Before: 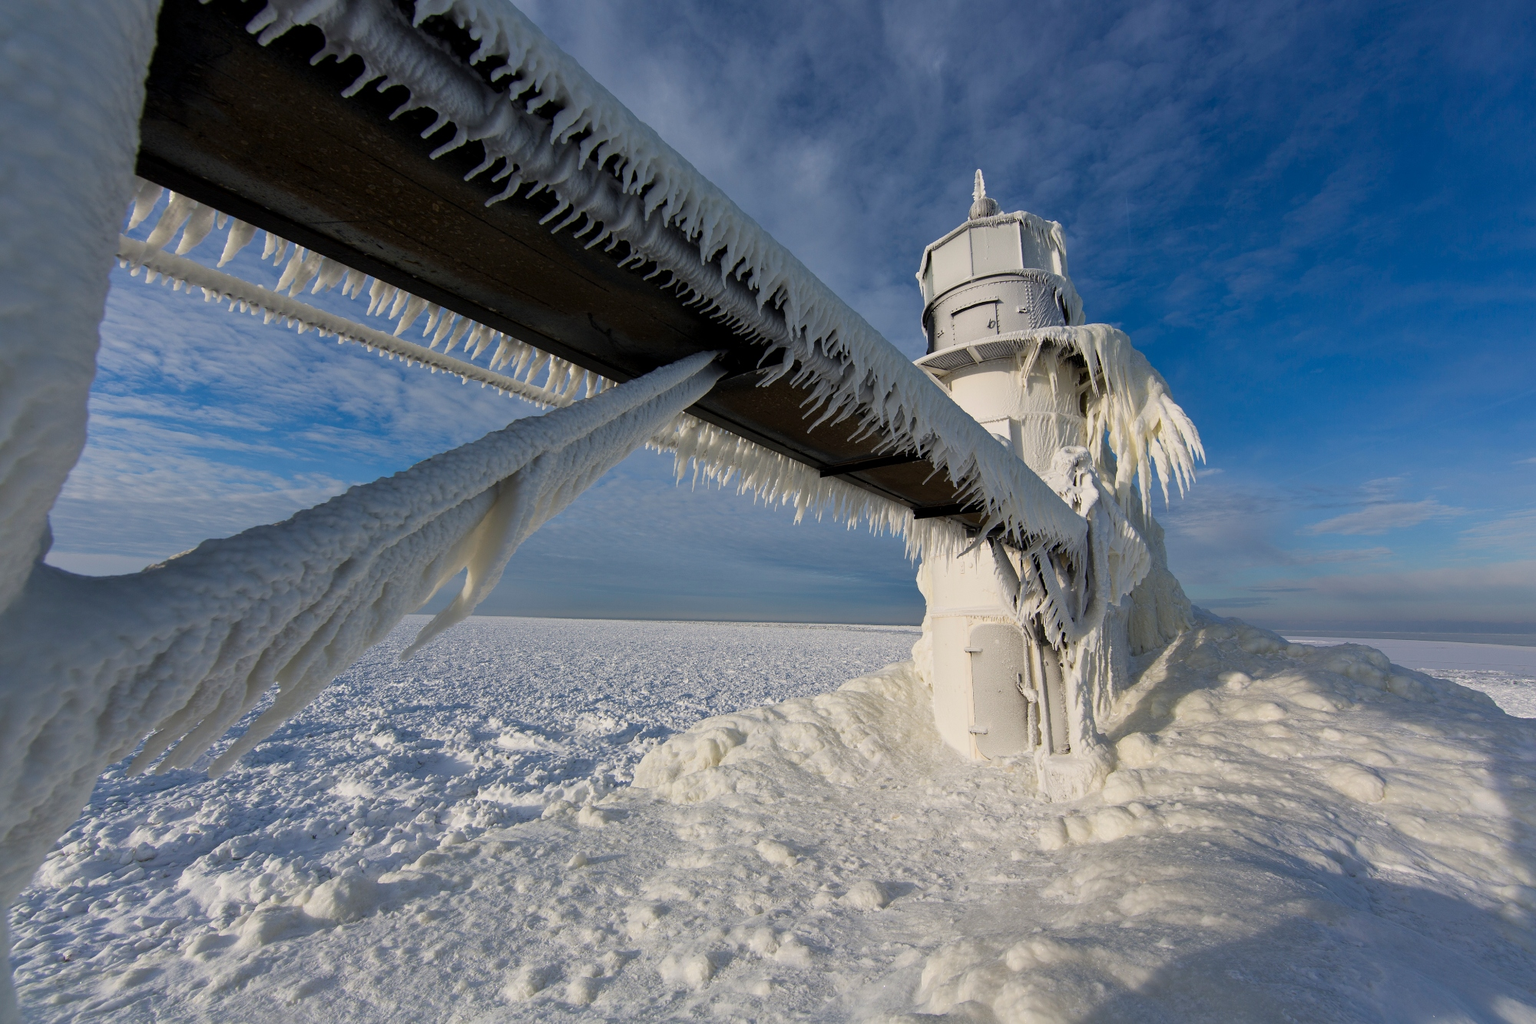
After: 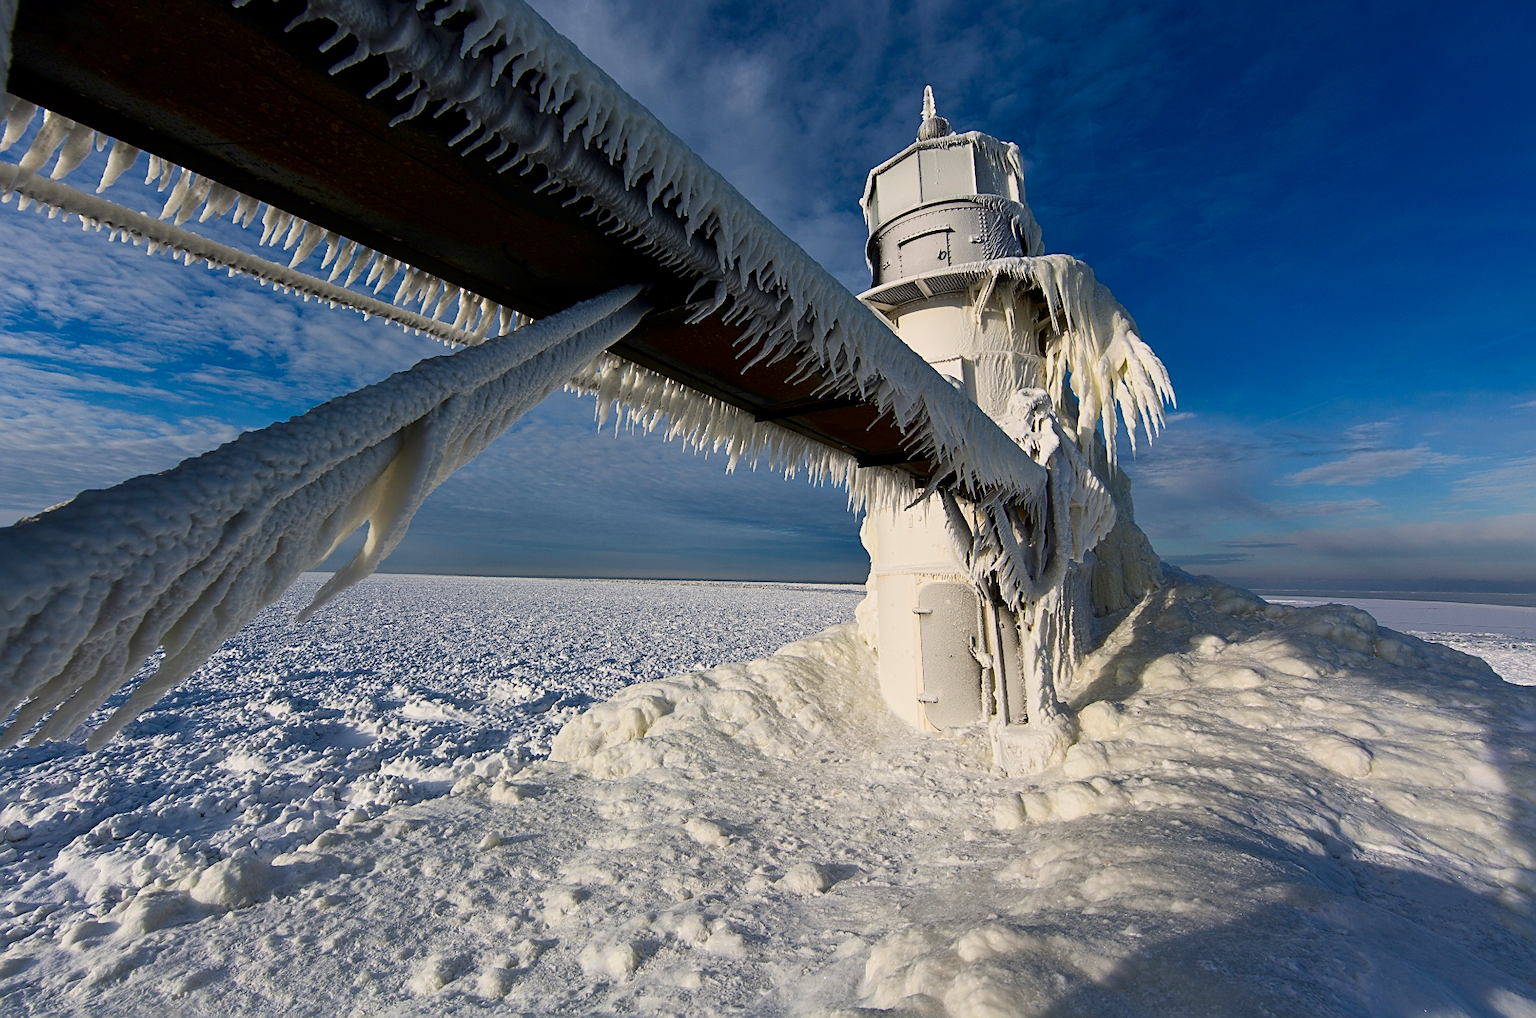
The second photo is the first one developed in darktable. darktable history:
crop and rotate: left 8.426%, top 8.859%
contrast brightness saturation: contrast 0.213, brightness -0.115, saturation 0.207
sharpen: on, module defaults
